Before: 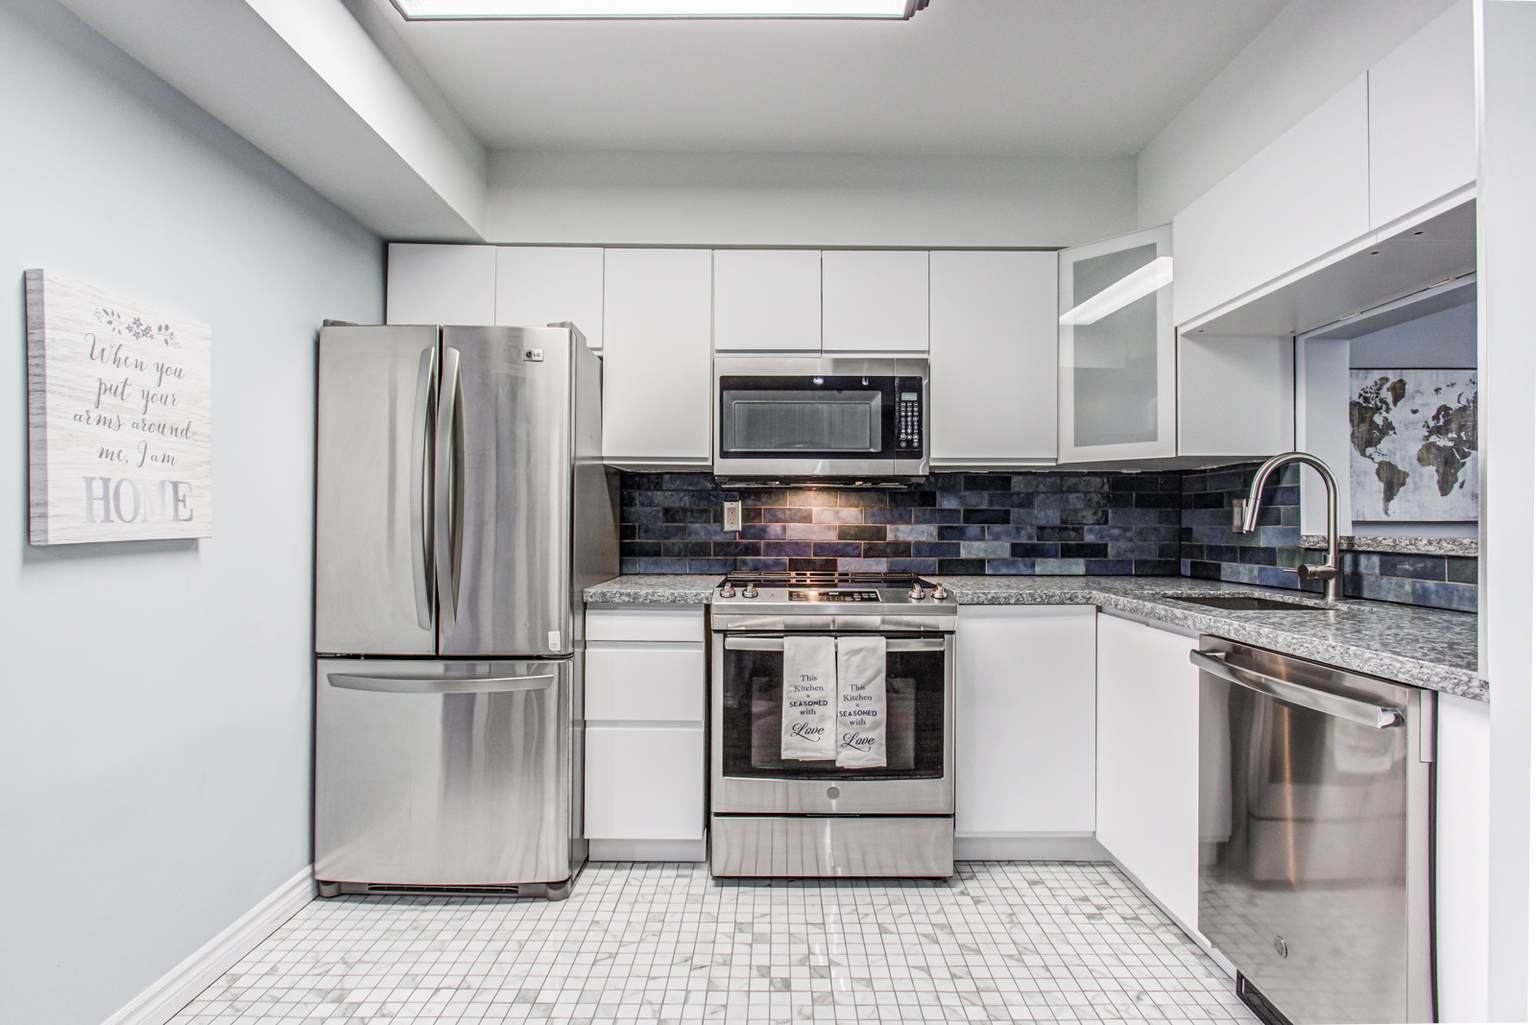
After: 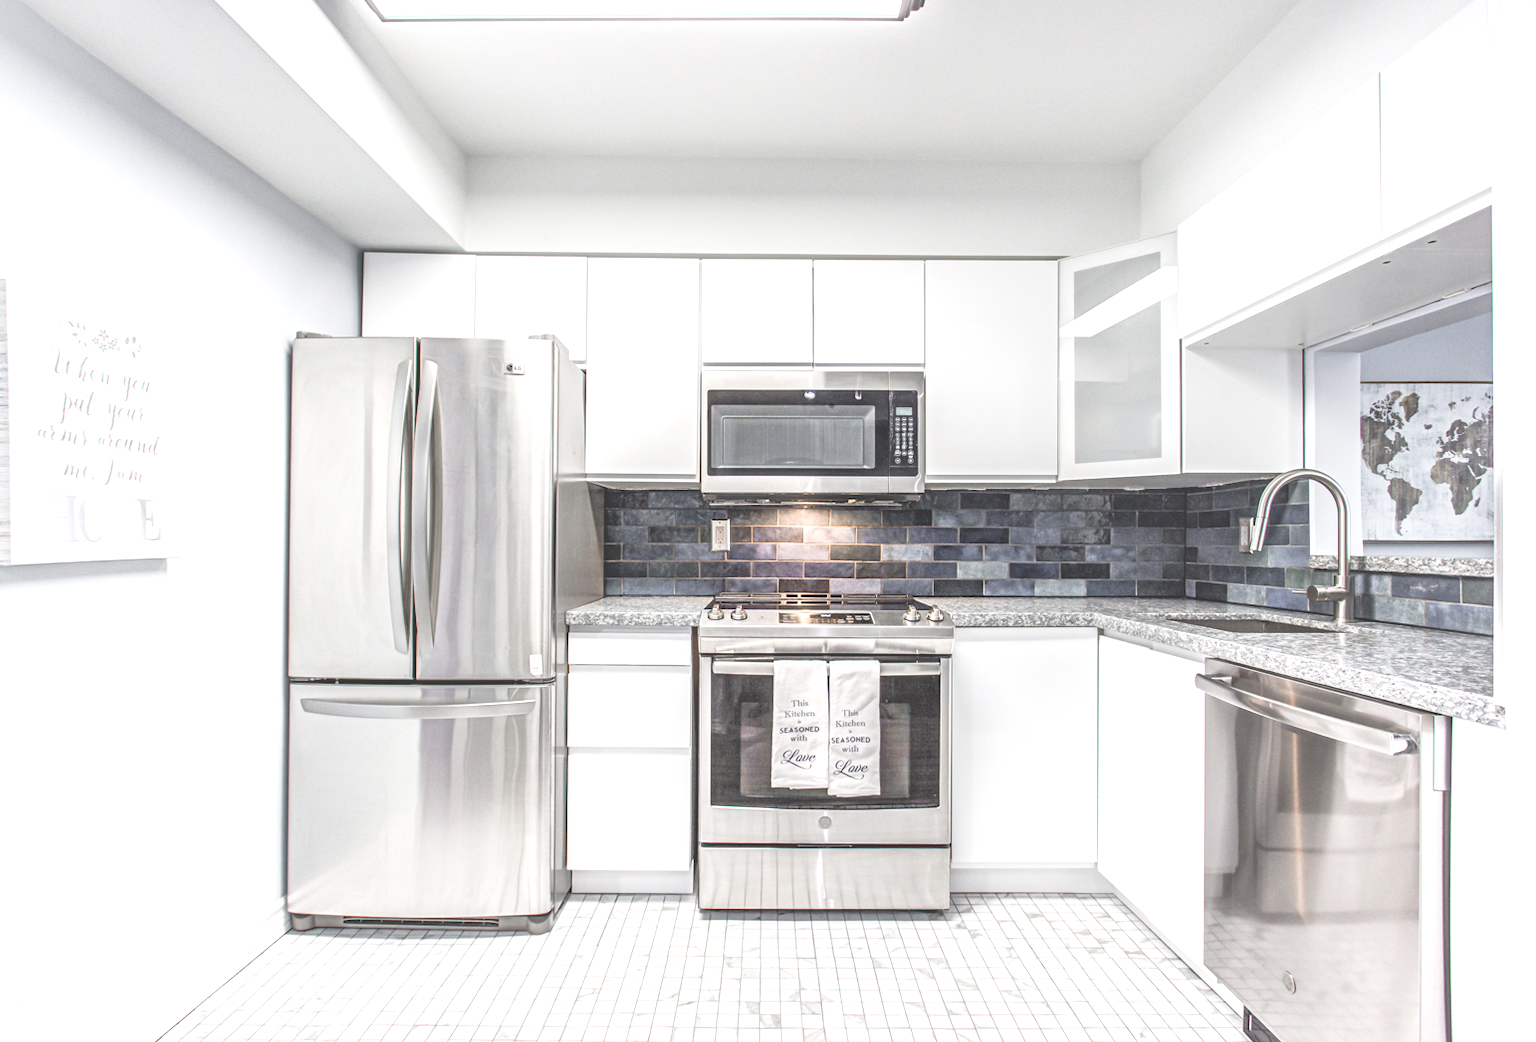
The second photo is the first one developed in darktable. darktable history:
crop and rotate: left 2.52%, right 1.029%, bottom 1.956%
local contrast: detail 71%
contrast brightness saturation: contrast -0.048, saturation -0.418
exposure: exposure 0.917 EV, compensate exposure bias true, compensate highlight preservation false
